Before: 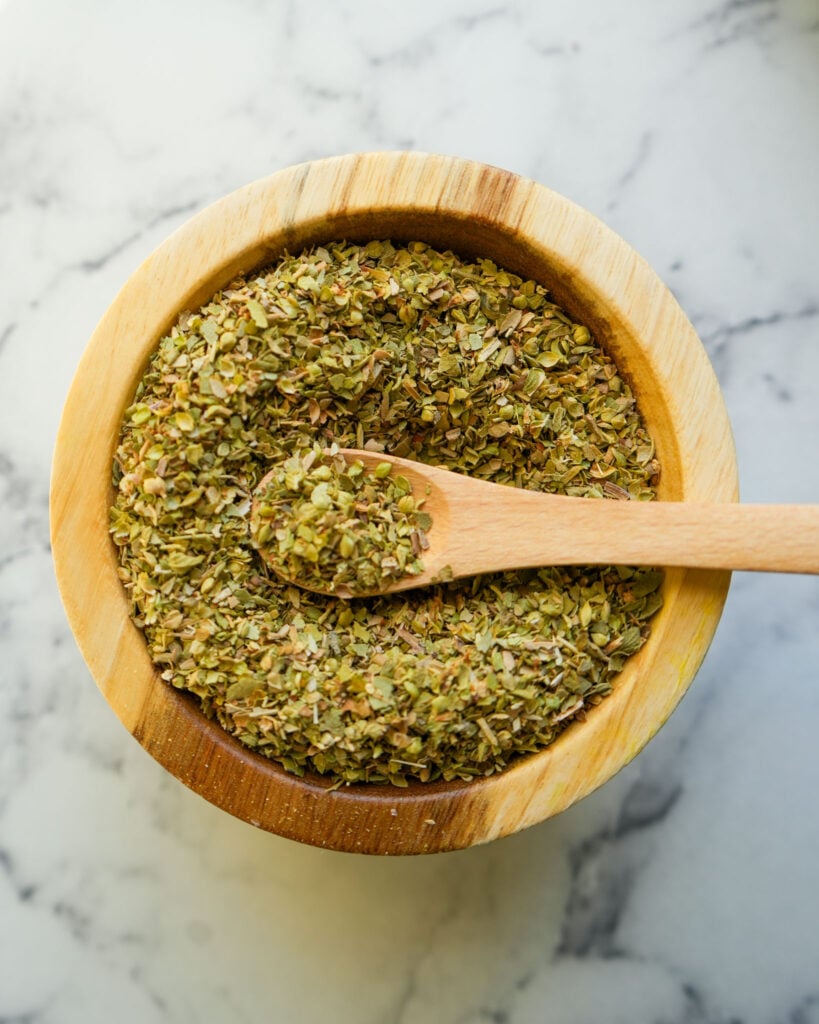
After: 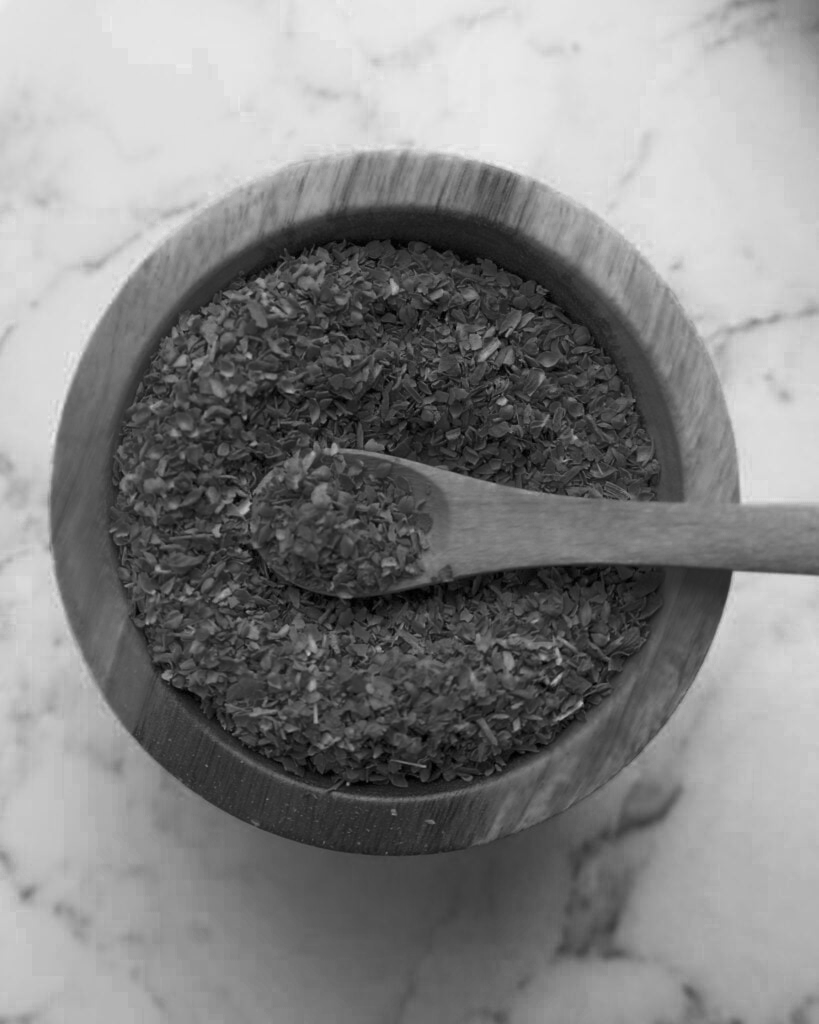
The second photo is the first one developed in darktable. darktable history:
color zones: curves: ch0 [(0.287, 0.048) (0.493, 0.484) (0.737, 0.816)]; ch1 [(0, 0) (0.143, 0) (0.286, 0) (0.429, 0) (0.571, 0) (0.714, 0) (0.857, 0)]
